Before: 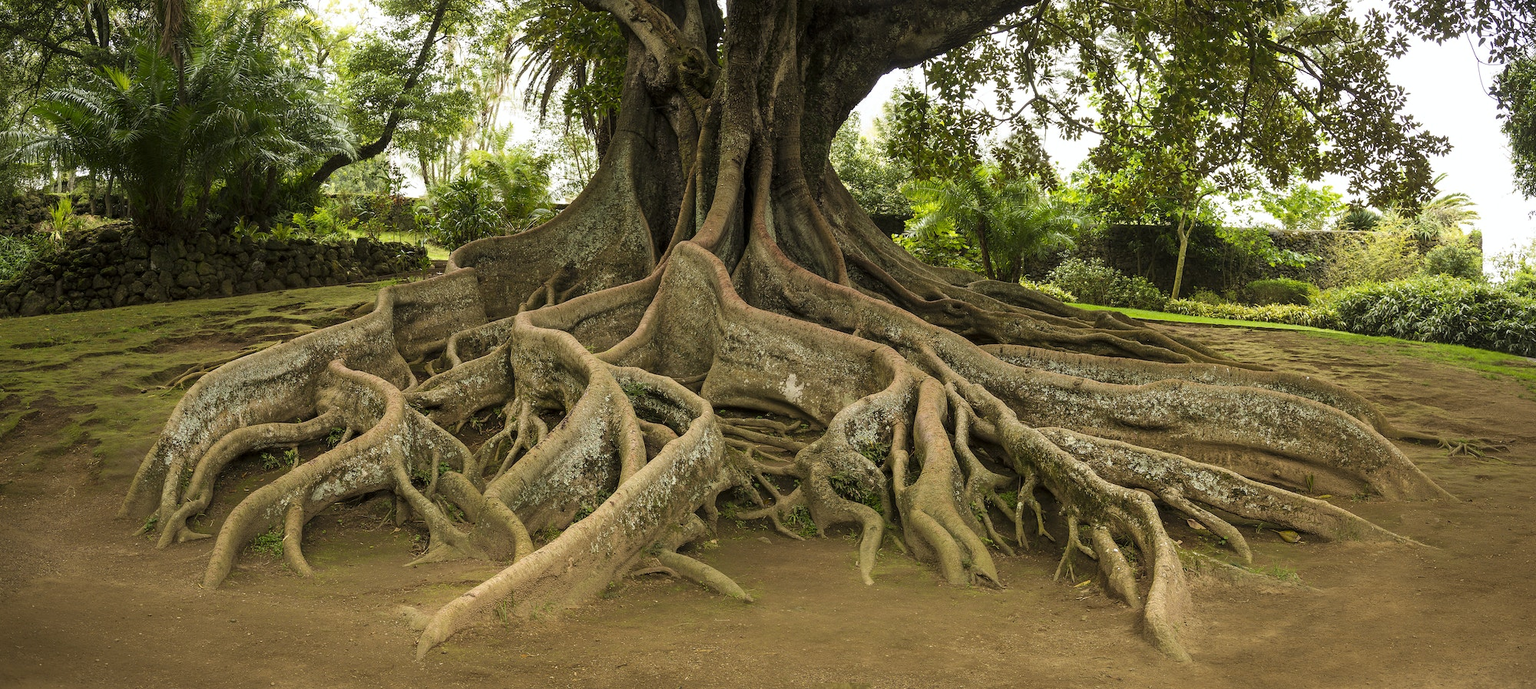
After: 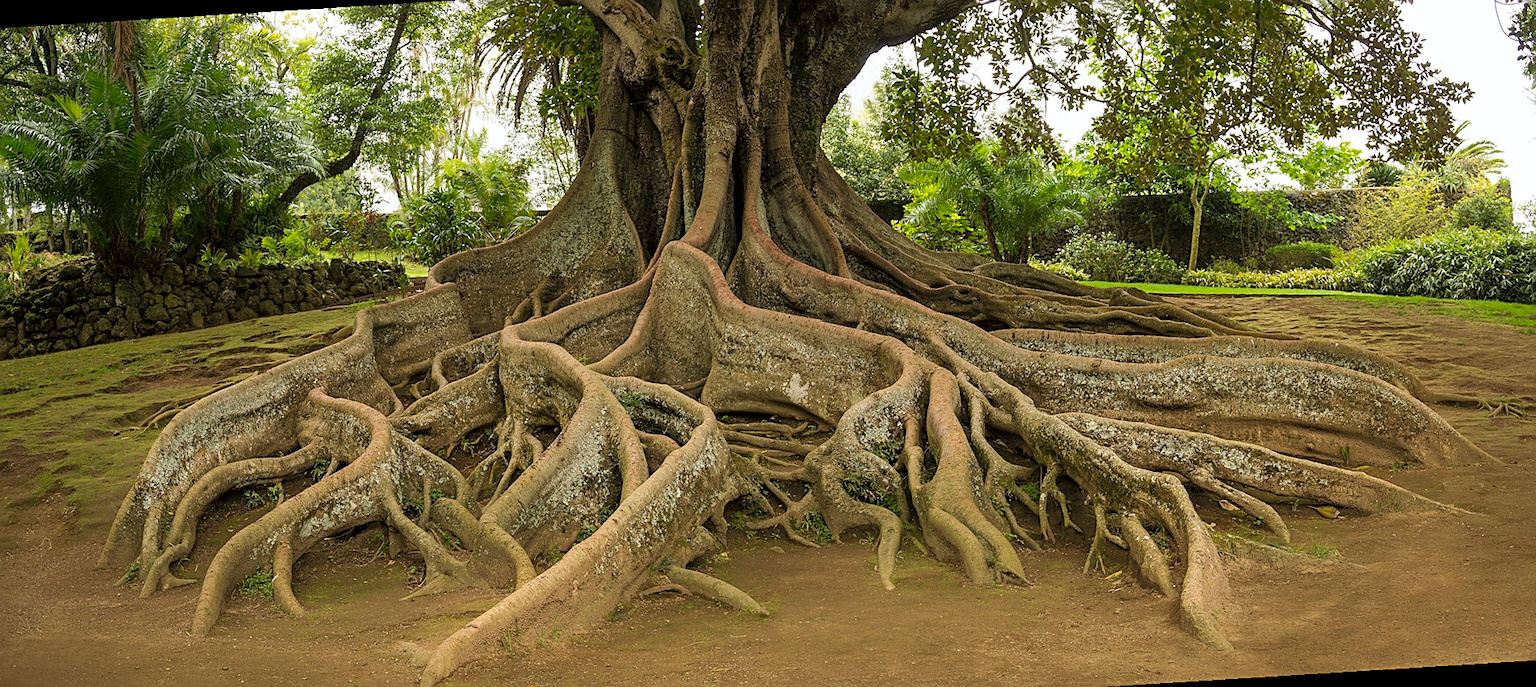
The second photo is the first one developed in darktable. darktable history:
shadows and highlights: on, module defaults
sharpen: on, module defaults
rotate and perspective: rotation -3.52°, crop left 0.036, crop right 0.964, crop top 0.081, crop bottom 0.919
